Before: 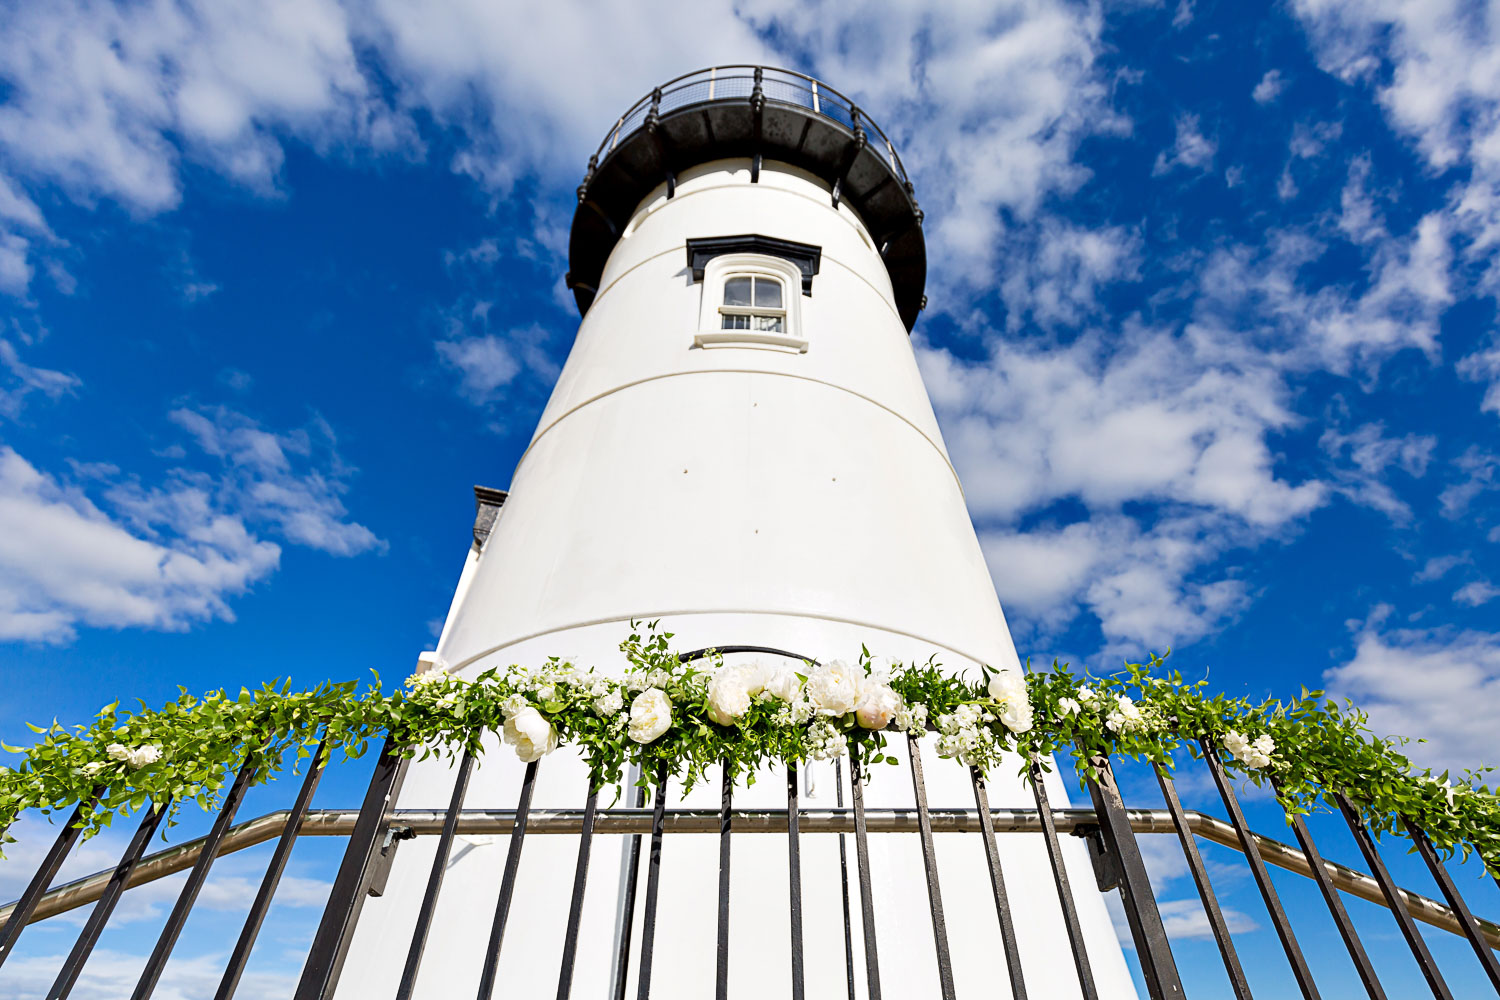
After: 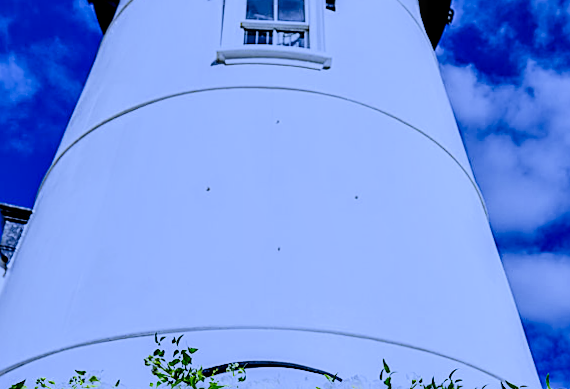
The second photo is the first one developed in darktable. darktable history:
filmic rgb: black relative exposure -7.32 EV, white relative exposure 5.09 EV, hardness 3.2
contrast brightness saturation: contrast 0.22, brightness -0.19, saturation 0.24
crop: left 30%, top 30%, right 30%, bottom 30%
sharpen: on, module defaults
white balance: red 0.766, blue 1.537
local contrast: detail 142%
rotate and perspective: rotation 0.074°, lens shift (vertical) 0.096, lens shift (horizontal) -0.041, crop left 0.043, crop right 0.952, crop top 0.024, crop bottom 0.979
